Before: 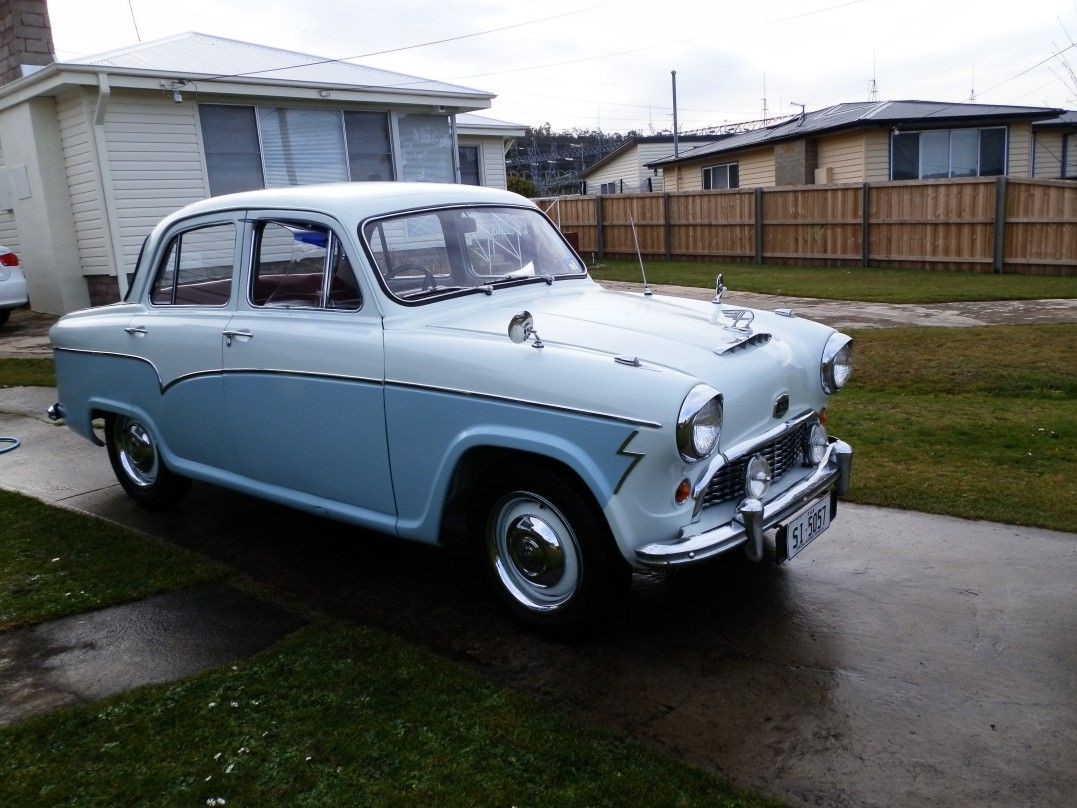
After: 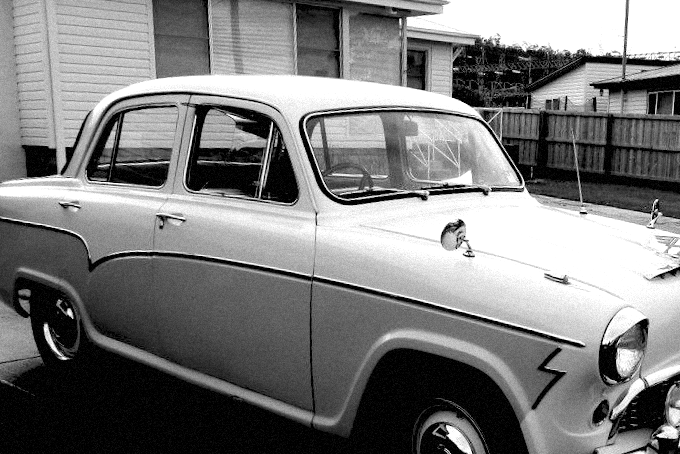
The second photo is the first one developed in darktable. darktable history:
crop and rotate: angle -4.99°, left 2.122%, top 6.945%, right 27.566%, bottom 30.519%
monochrome: on, module defaults
tone equalizer: -8 EV -0.417 EV, -7 EV -0.389 EV, -6 EV -0.333 EV, -5 EV -0.222 EV, -3 EV 0.222 EV, -2 EV 0.333 EV, -1 EV 0.389 EV, +0 EV 0.417 EV, edges refinement/feathering 500, mask exposure compensation -1.57 EV, preserve details no
color balance: mode lift, gamma, gain (sRGB)
rgb levels: levels [[0.029, 0.461, 0.922], [0, 0.5, 1], [0, 0.5, 1]]
grain: mid-tones bias 0%
white balance: red 1.045, blue 0.932
